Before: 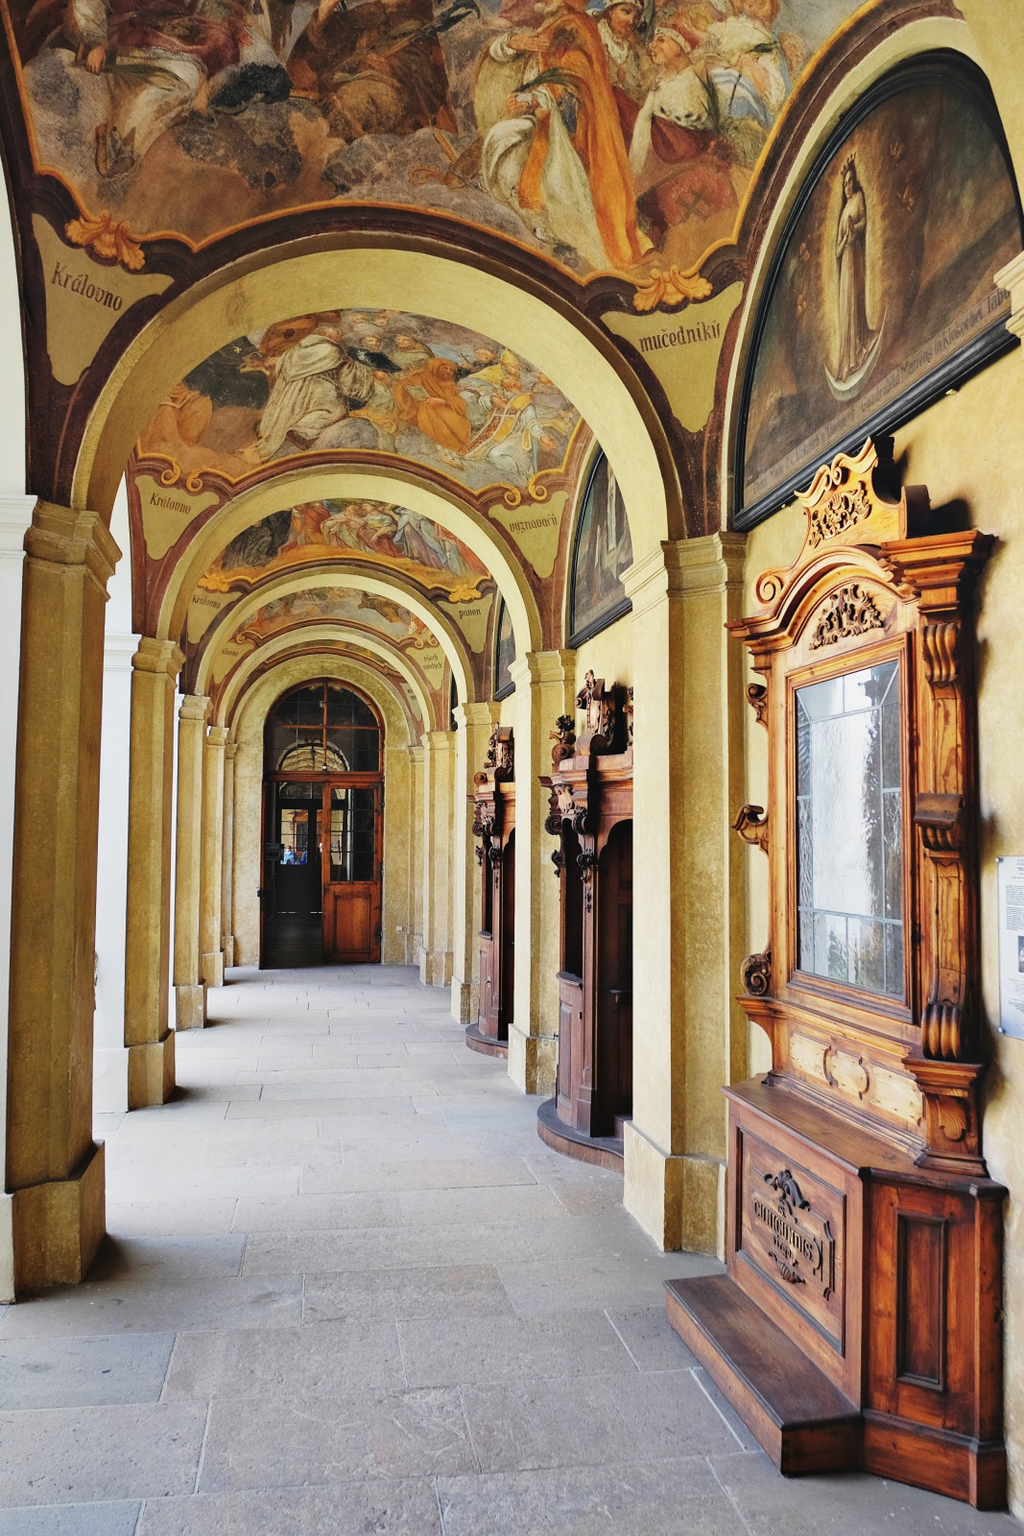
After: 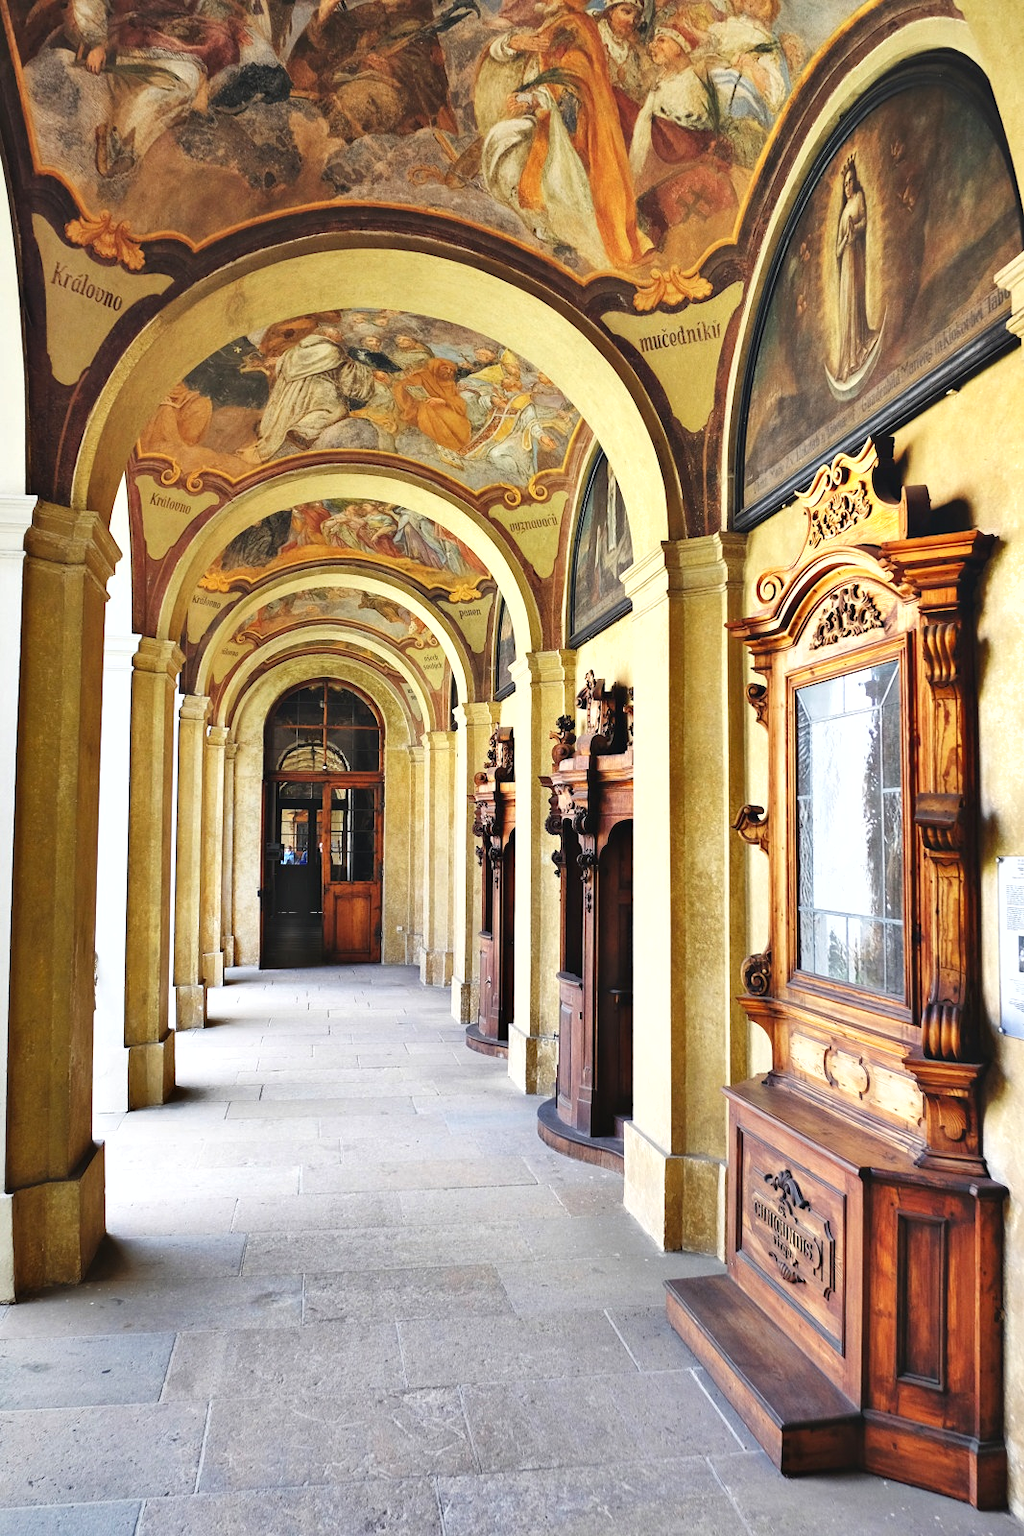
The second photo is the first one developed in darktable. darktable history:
exposure: exposure 0.493 EV, compensate highlight preservation false
shadows and highlights: low approximation 0.01, soften with gaussian
